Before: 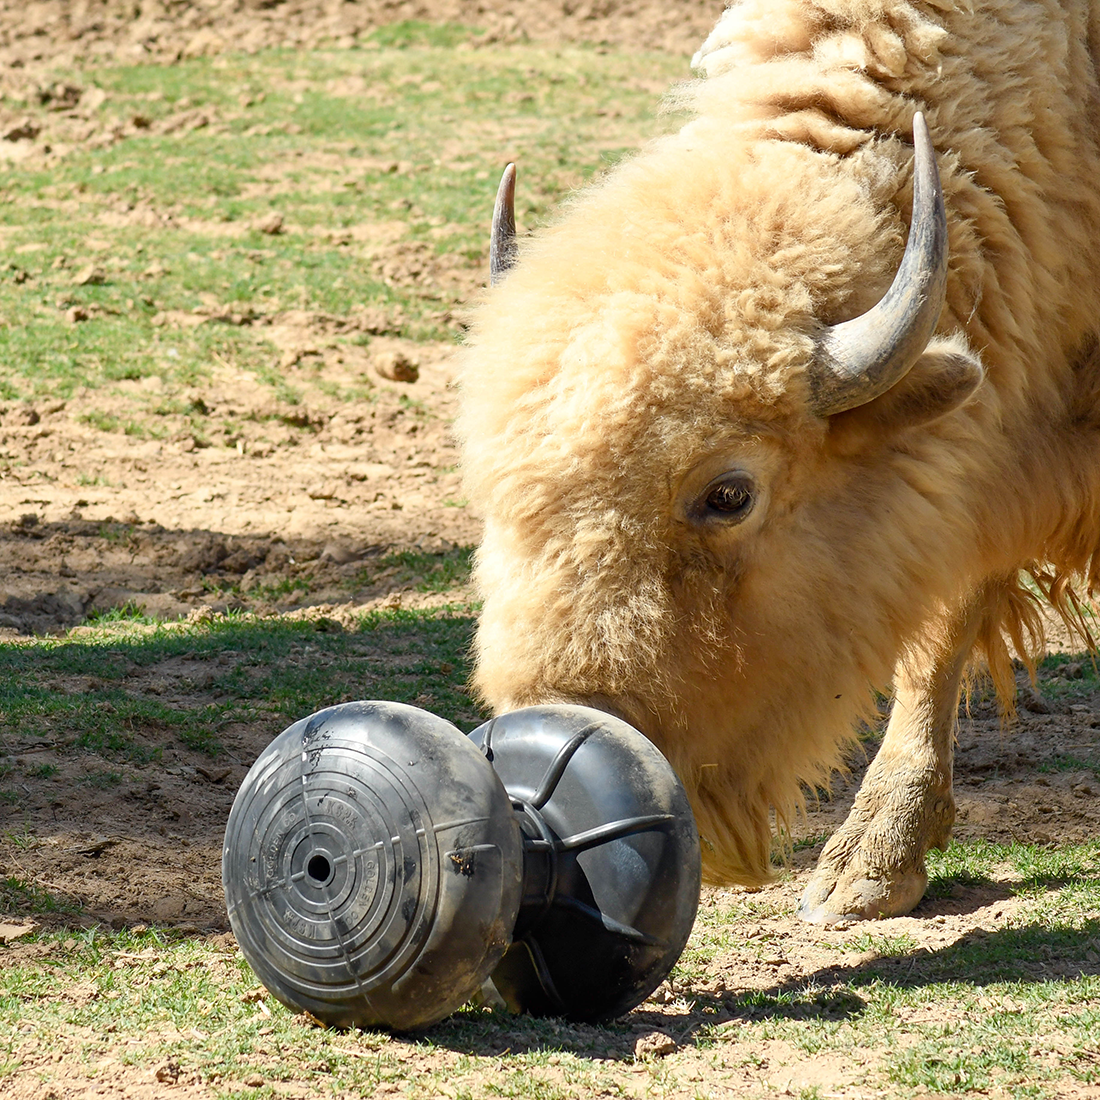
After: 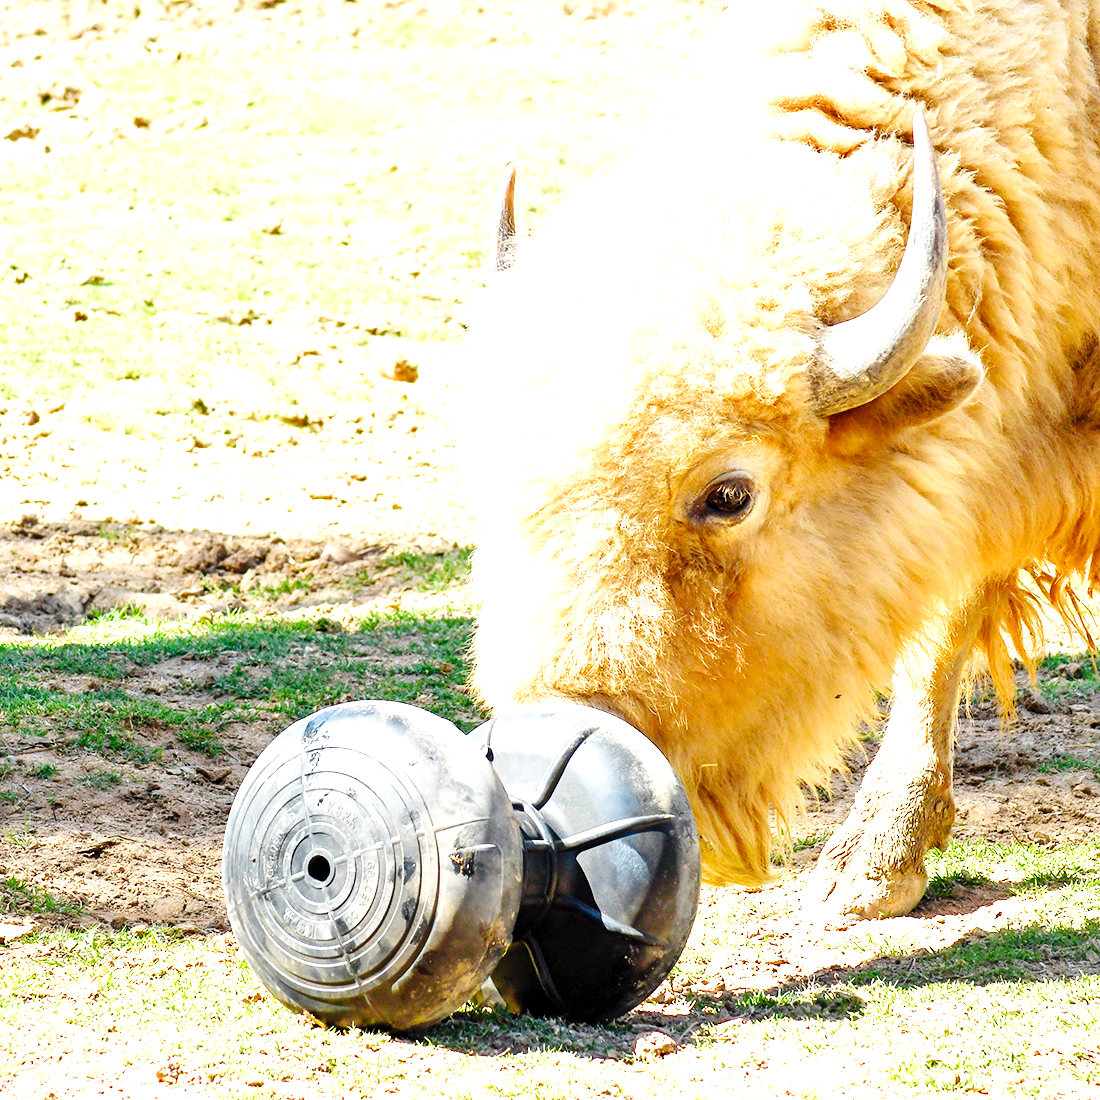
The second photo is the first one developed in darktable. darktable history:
local contrast: mode bilateral grid, contrast 15, coarseness 36, detail 105%, midtone range 0.2
tone equalizer: on, module defaults
base curve: curves: ch0 [(0, 0) (0.036, 0.025) (0.121, 0.166) (0.206, 0.329) (0.605, 0.79) (1, 1)], preserve colors none
exposure: black level correction 0.001, exposure 1.646 EV, compensate exposure bias true, compensate highlight preservation false
